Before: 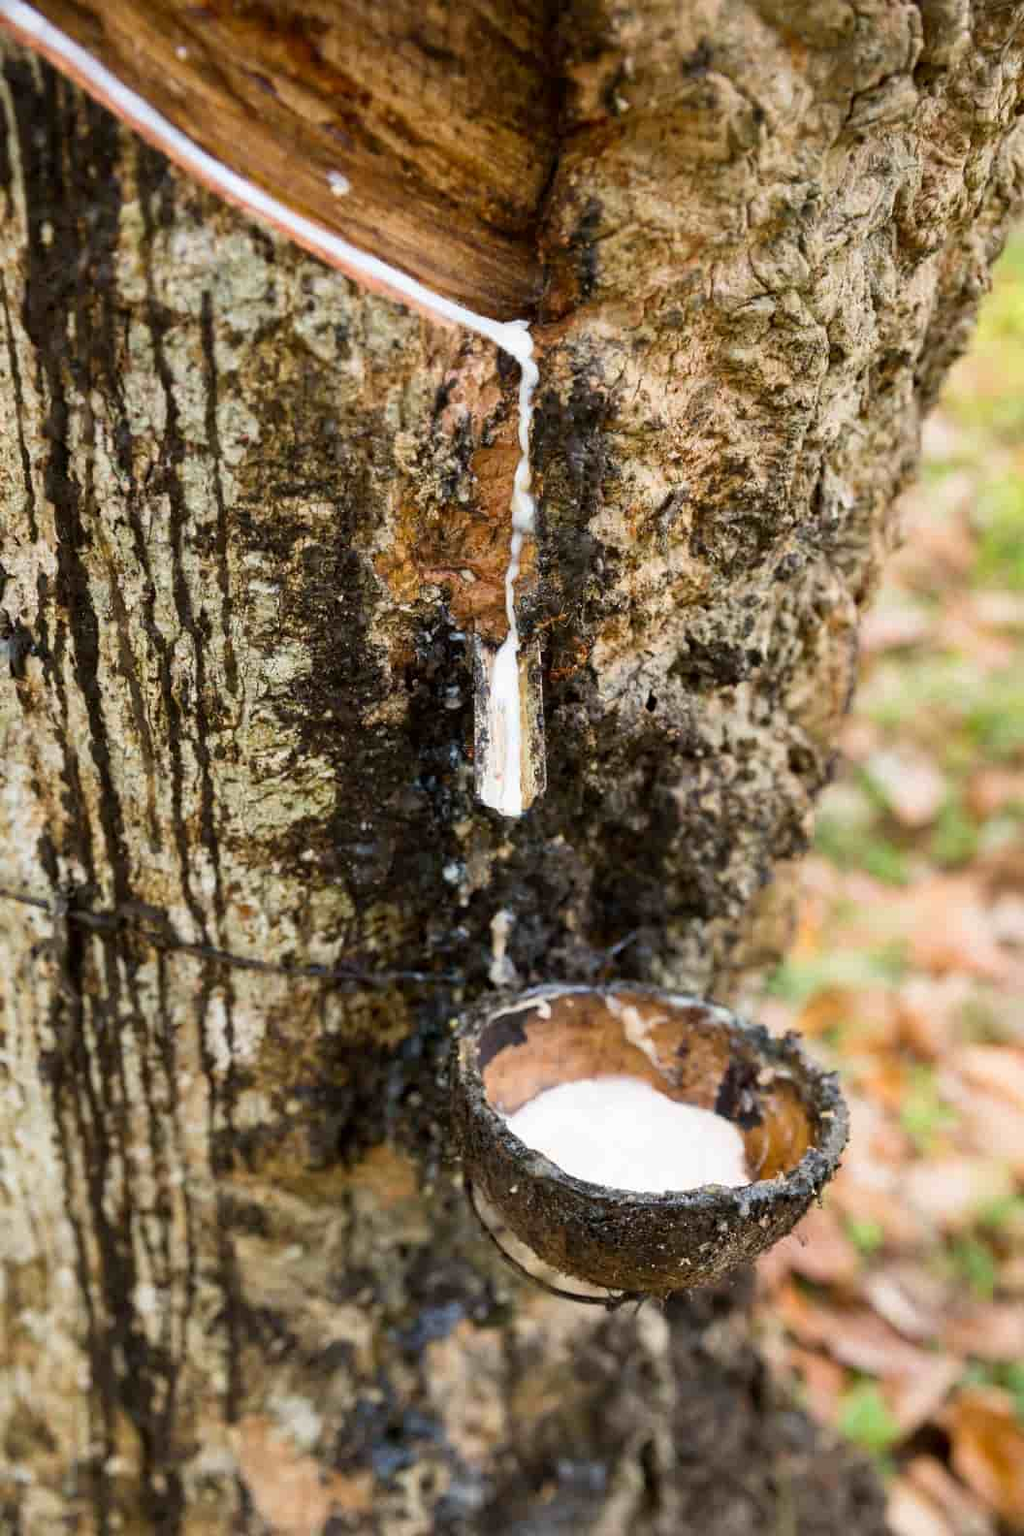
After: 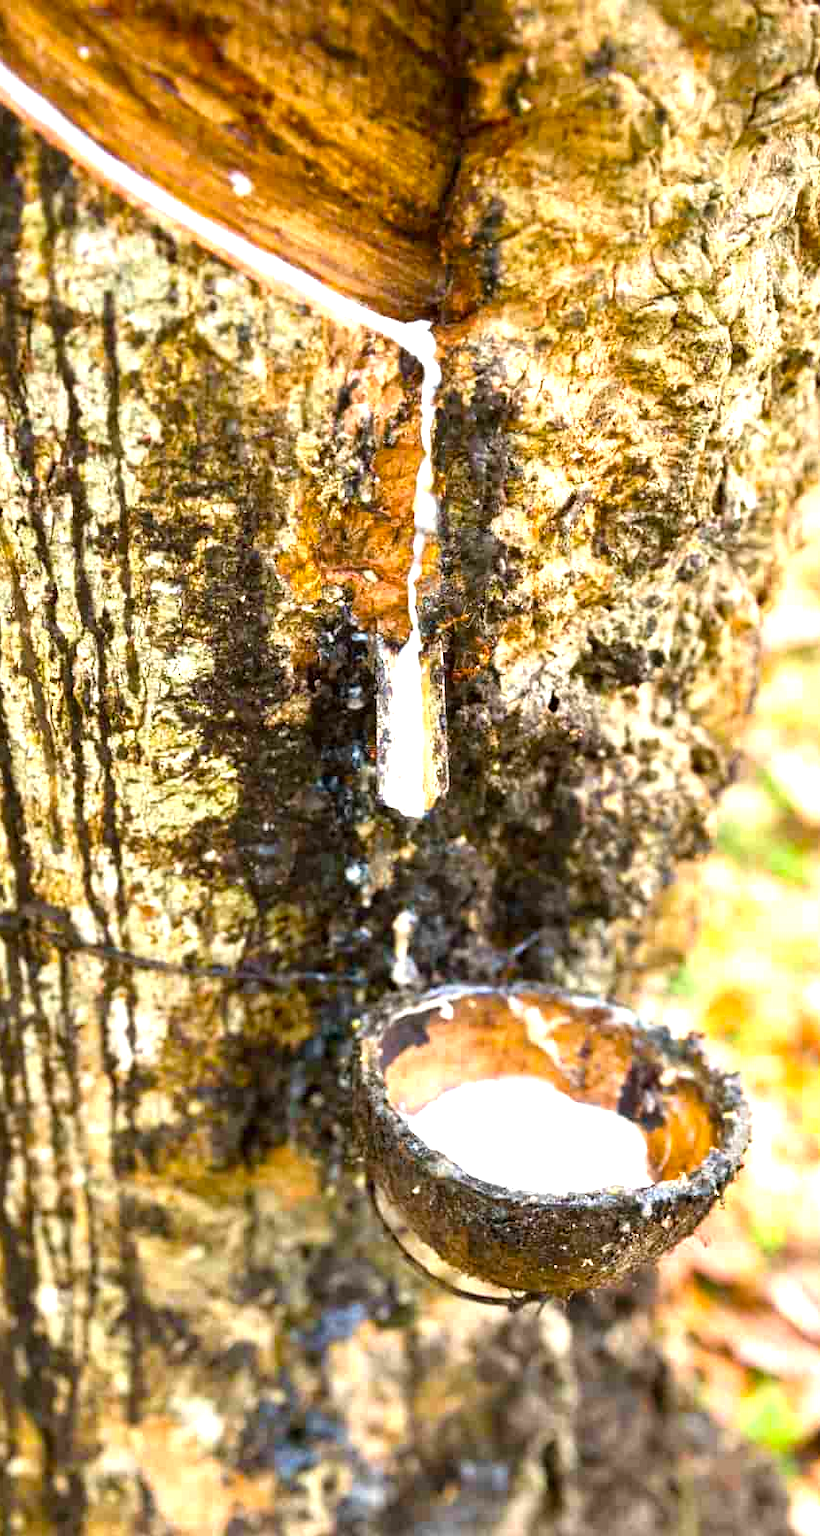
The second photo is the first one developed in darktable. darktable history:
crop and rotate: left 9.597%, right 10.195%
exposure: black level correction 0, exposure 1.2 EV, compensate exposure bias true, compensate highlight preservation false
color balance rgb: perceptual saturation grading › global saturation 20%, global vibrance 20%
